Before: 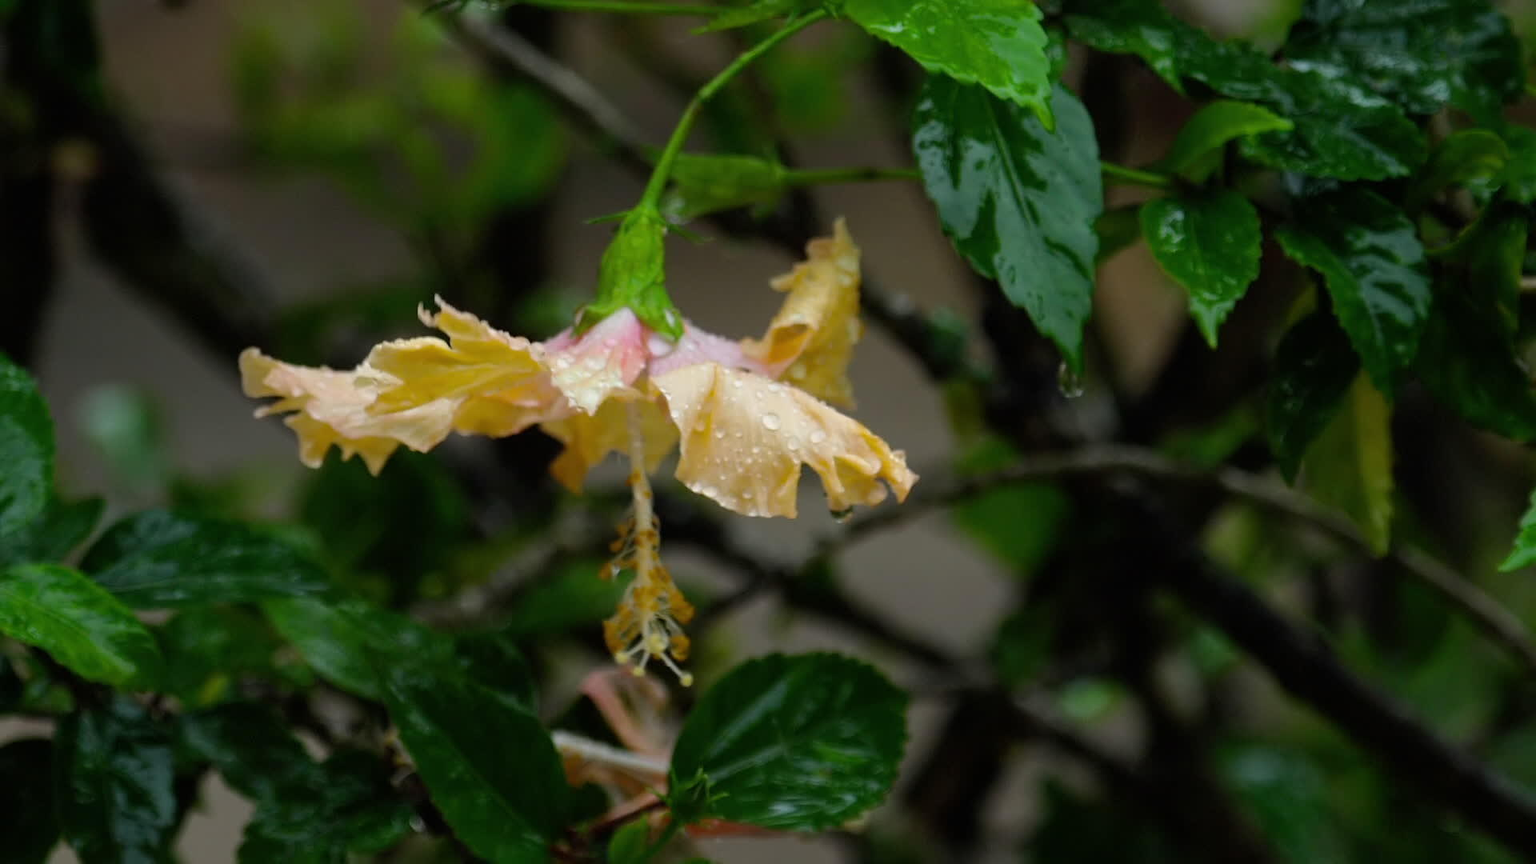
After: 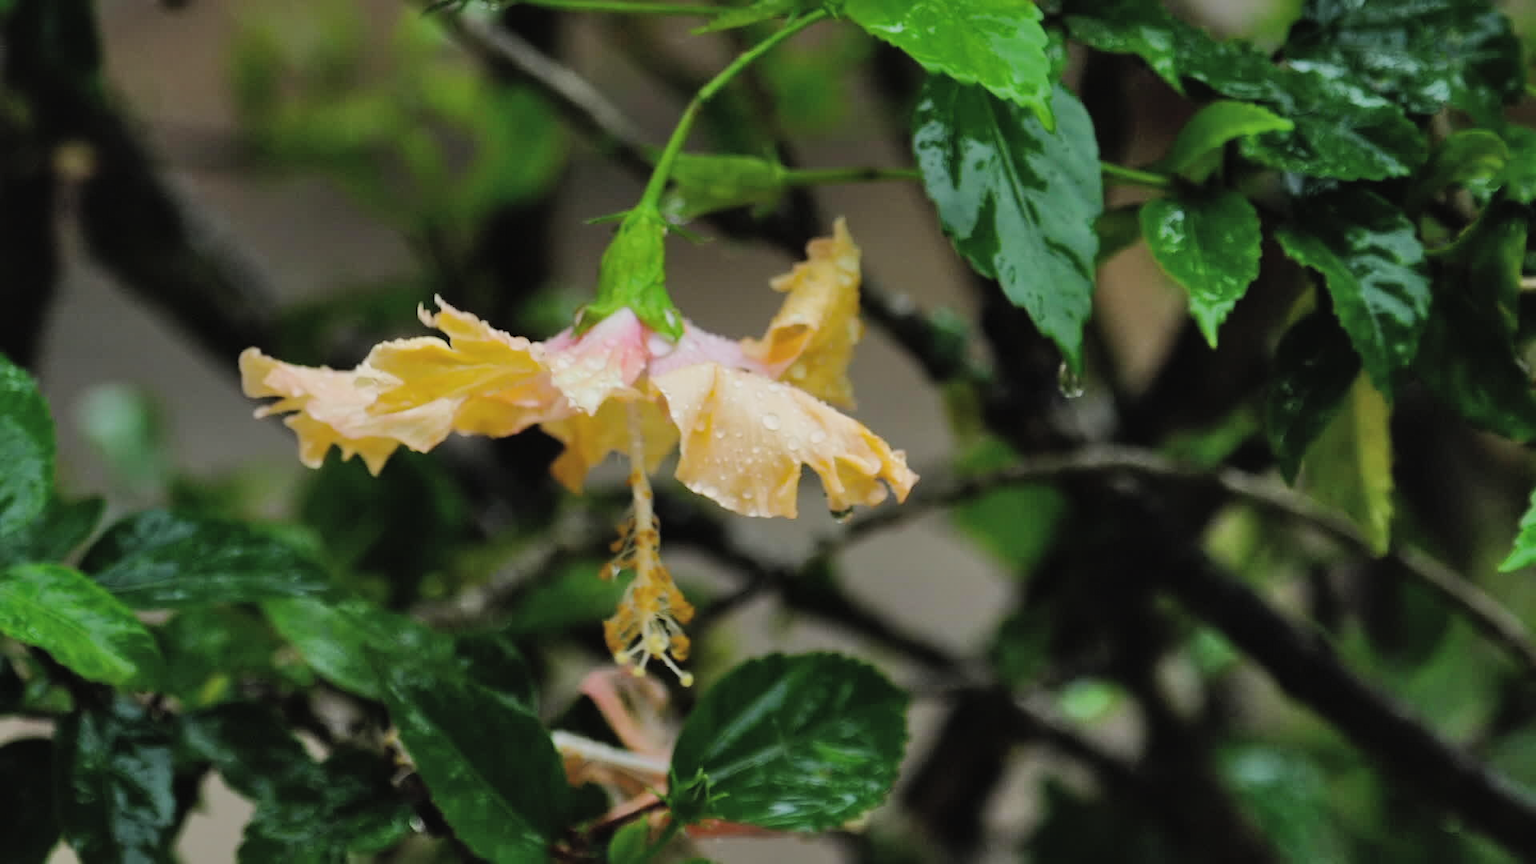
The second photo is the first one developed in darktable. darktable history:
exposure: black level correction -0.005, exposure 0.622 EV, compensate highlight preservation false
filmic rgb: black relative exposure -7.65 EV, white relative exposure 4.56 EV, hardness 3.61
shadows and highlights: radius 117.17, shadows 42.38, highlights -61.57, soften with gaussian
